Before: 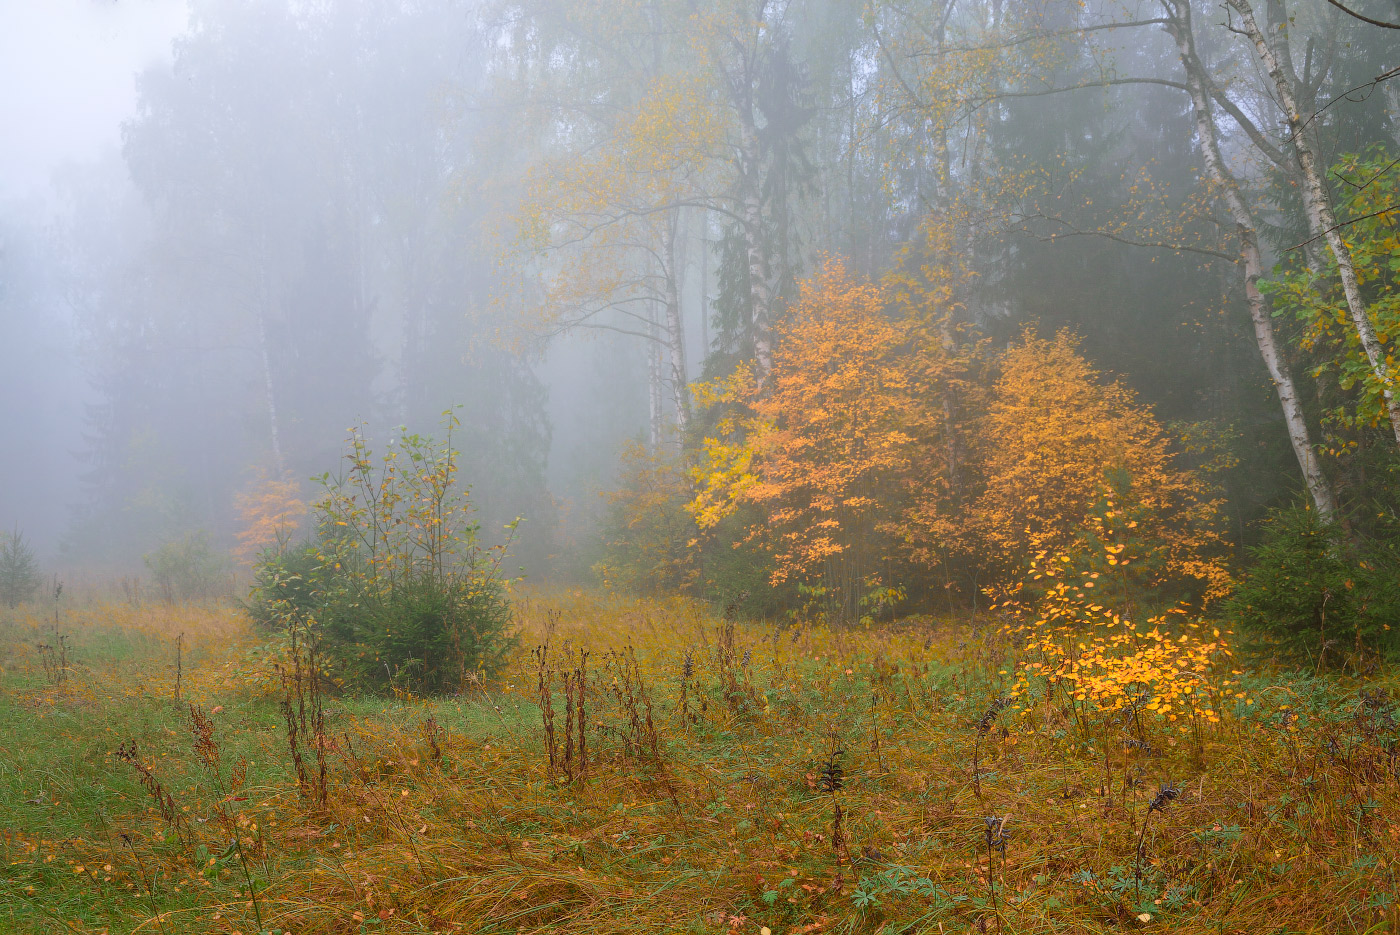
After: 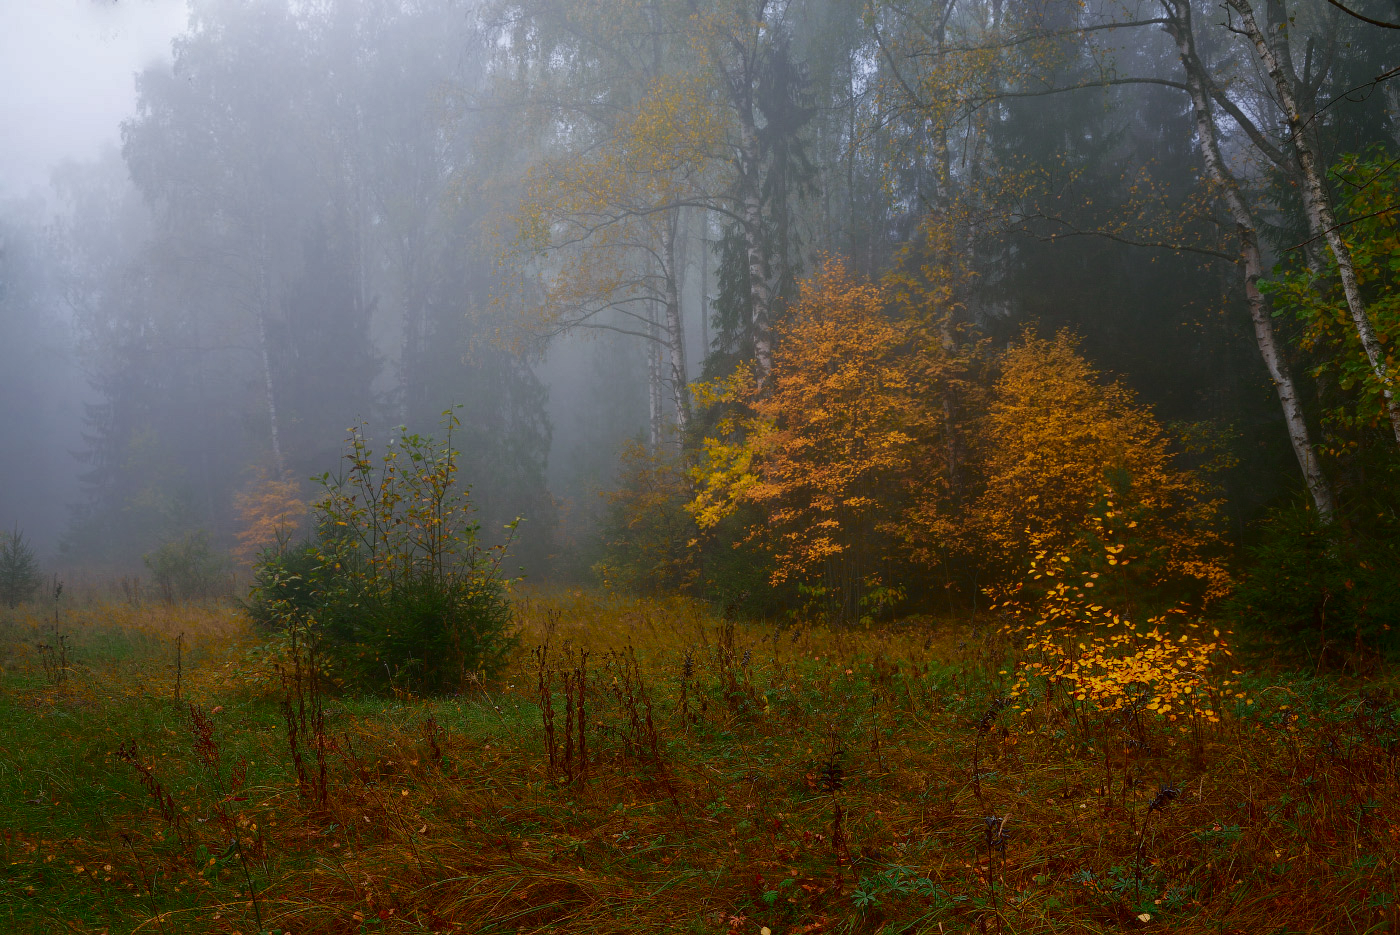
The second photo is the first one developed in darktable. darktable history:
contrast brightness saturation: brightness -0.511
